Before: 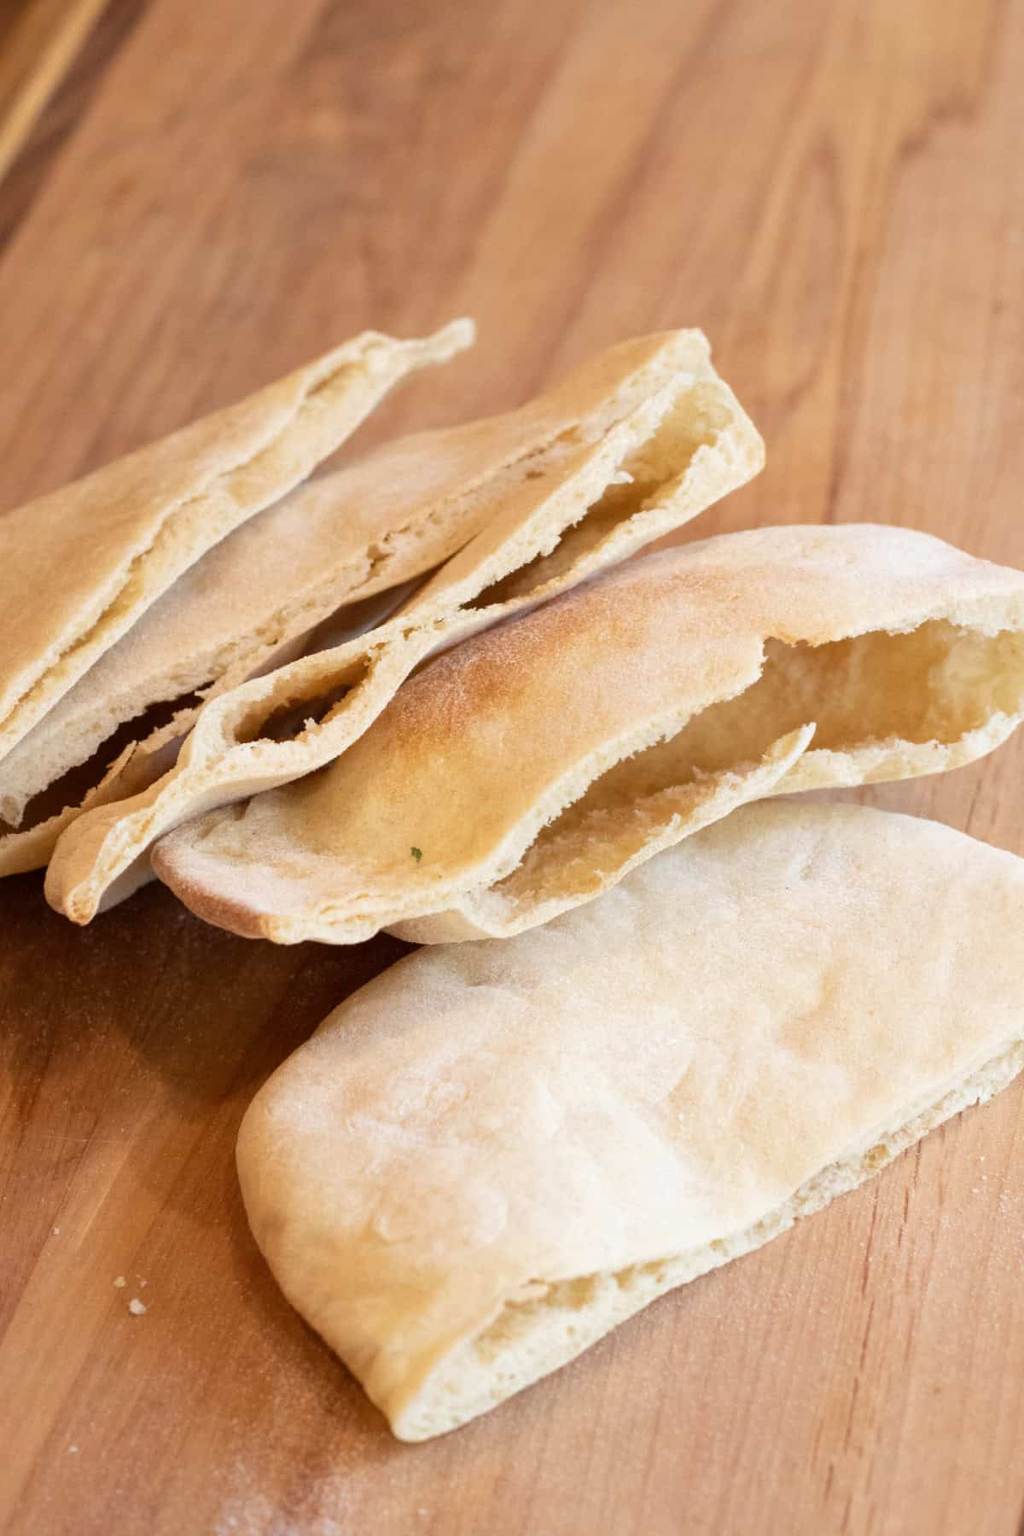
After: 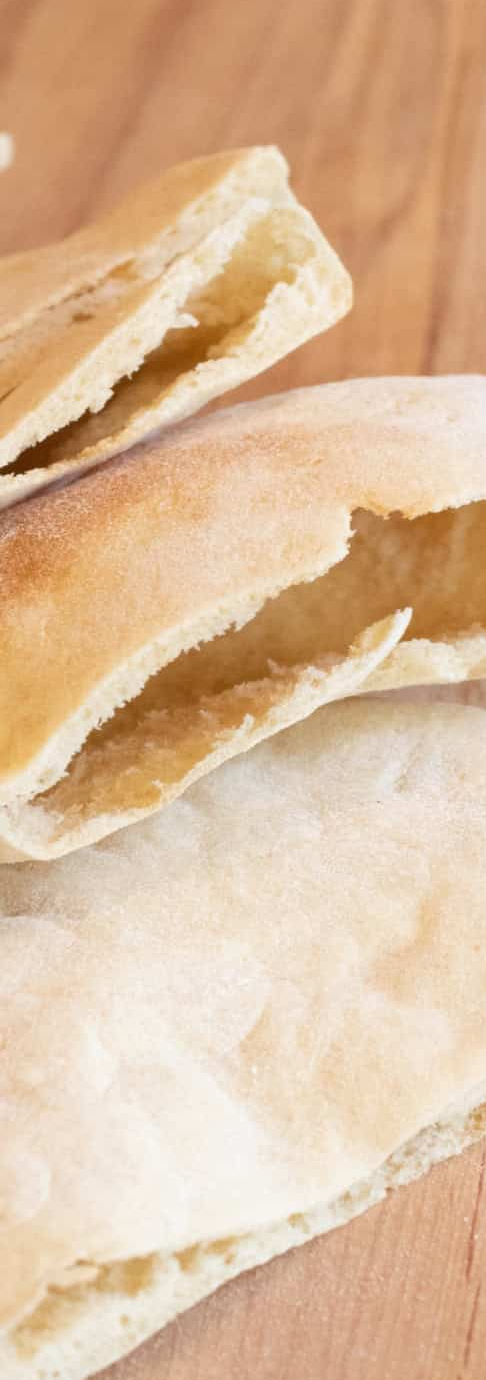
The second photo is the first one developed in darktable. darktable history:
crop: left 45.394%, top 13.29%, right 14.102%, bottom 10.008%
